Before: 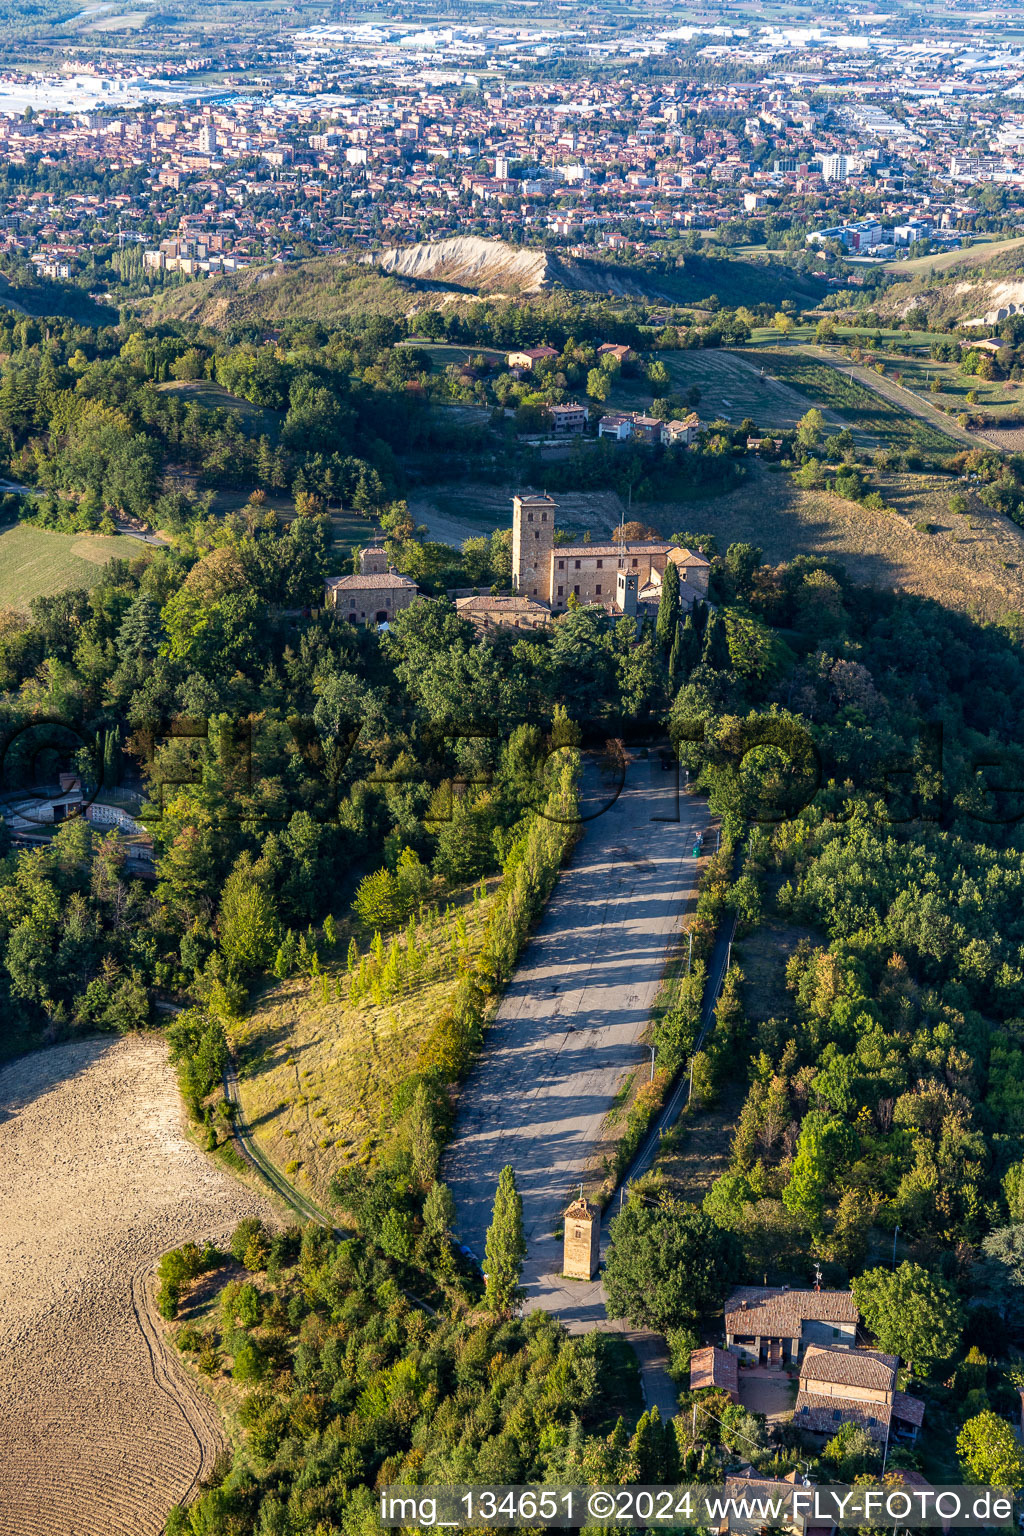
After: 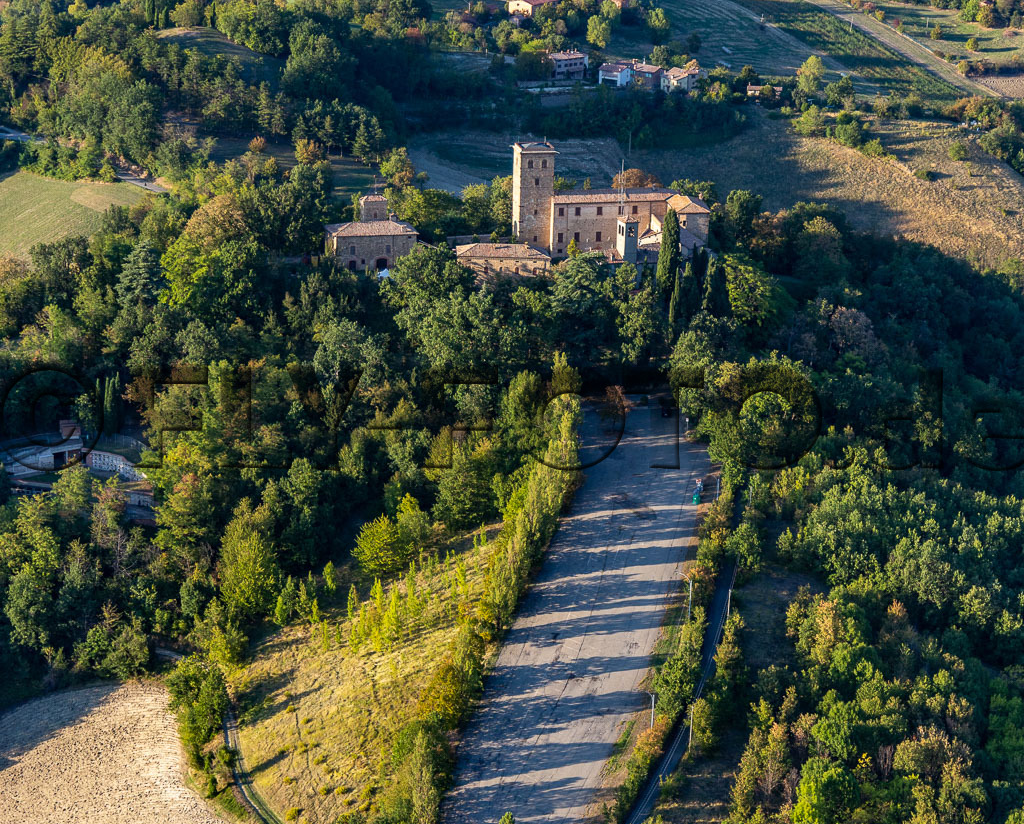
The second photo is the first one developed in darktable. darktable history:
crop and rotate: top 23.005%, bottom 23.335%
